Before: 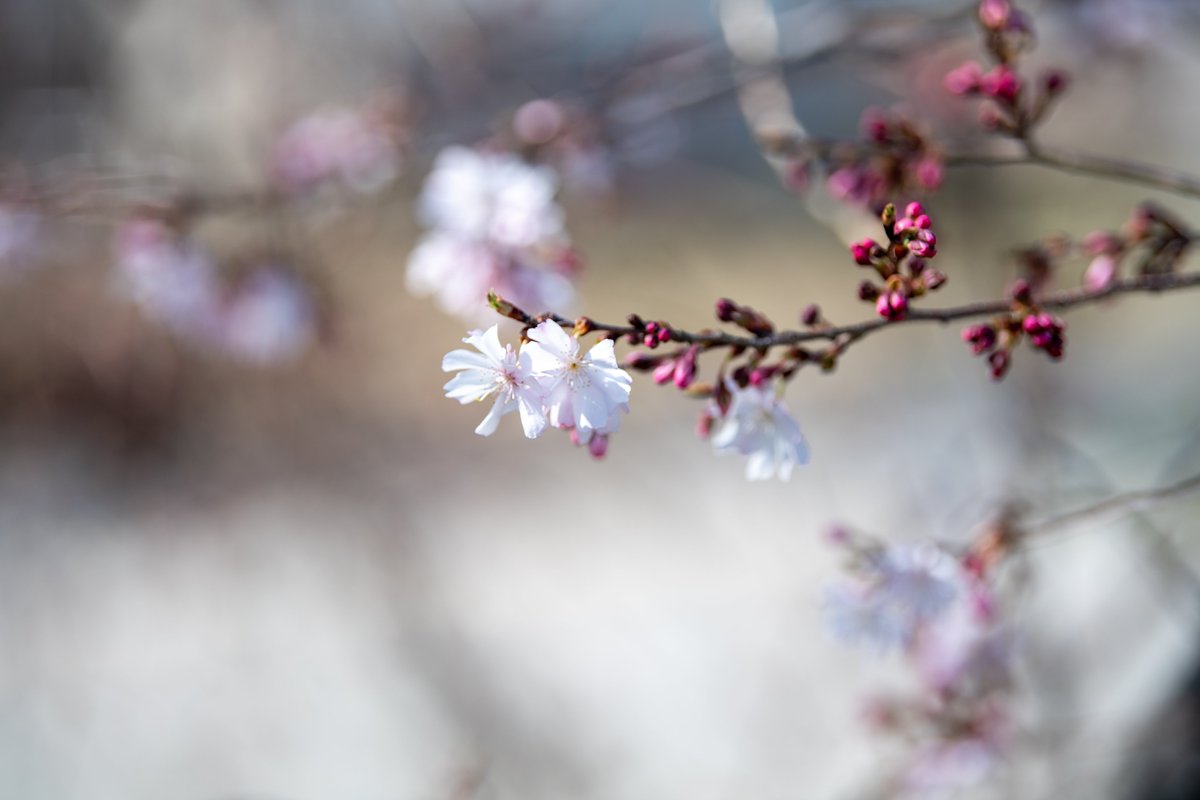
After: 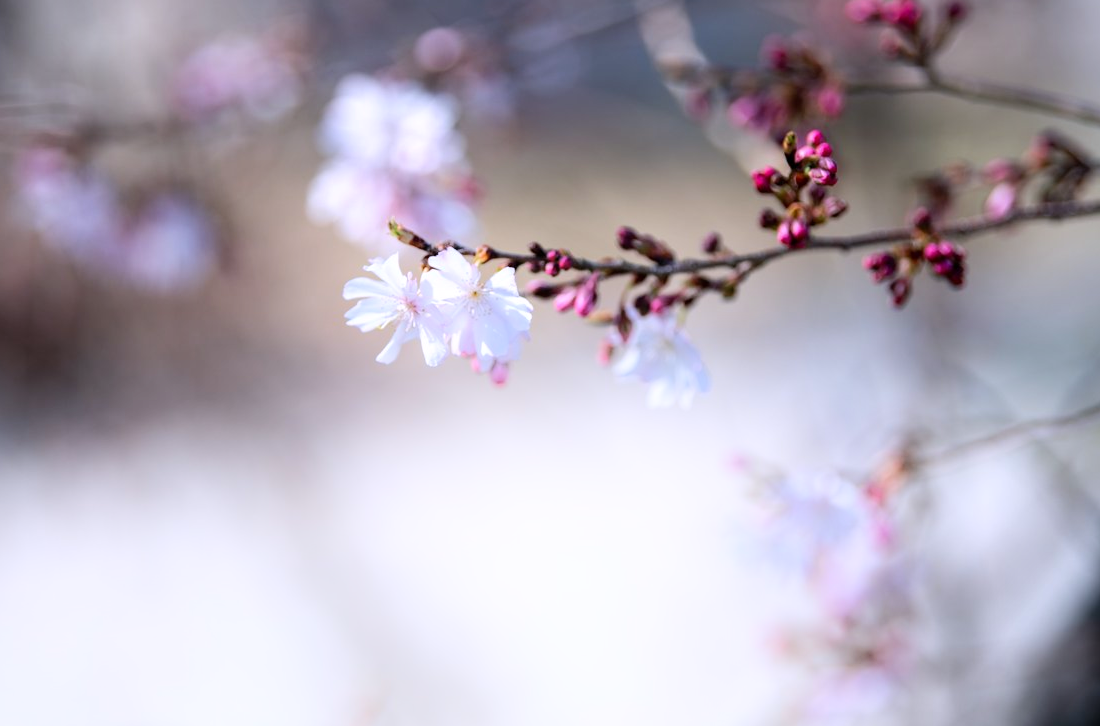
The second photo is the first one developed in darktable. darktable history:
shadows and highlights: shadows -54.3, highlights 86.09, soften with gaussian
crop and rotate: left 8.262%, top 9.226%
white balance: red 1.004, blue 1.096
